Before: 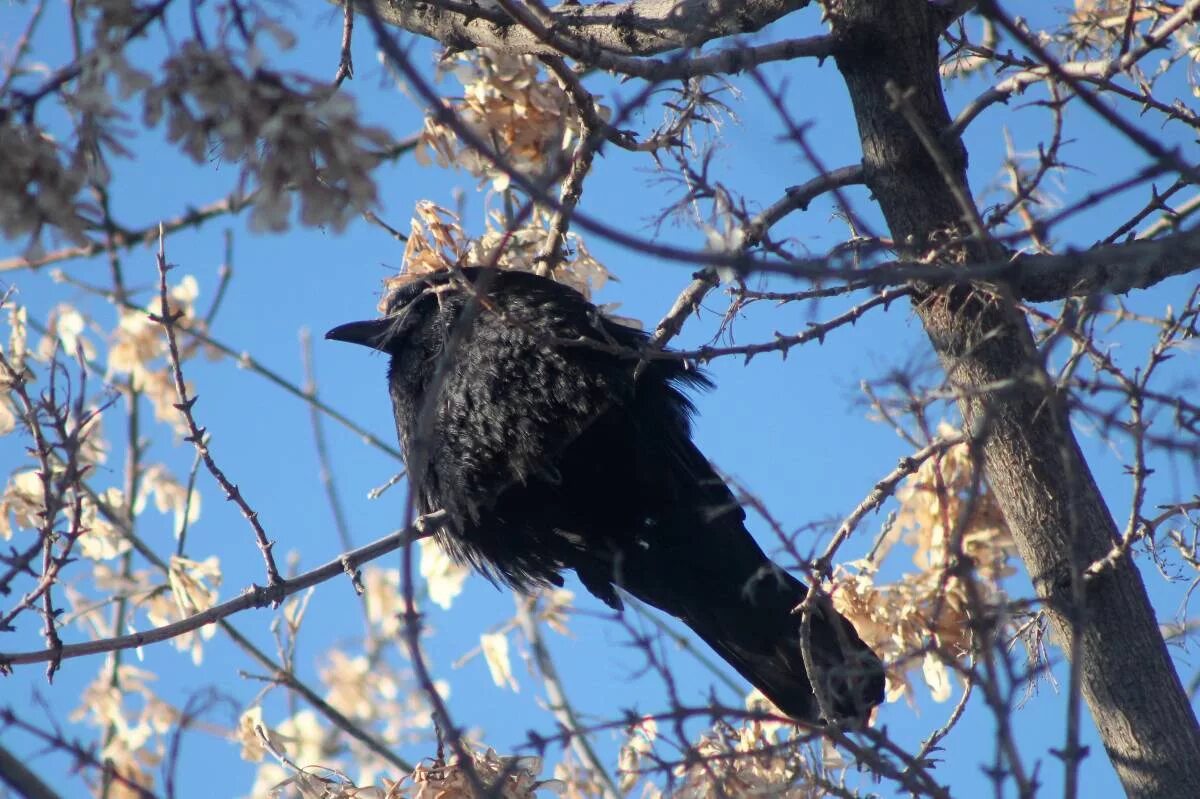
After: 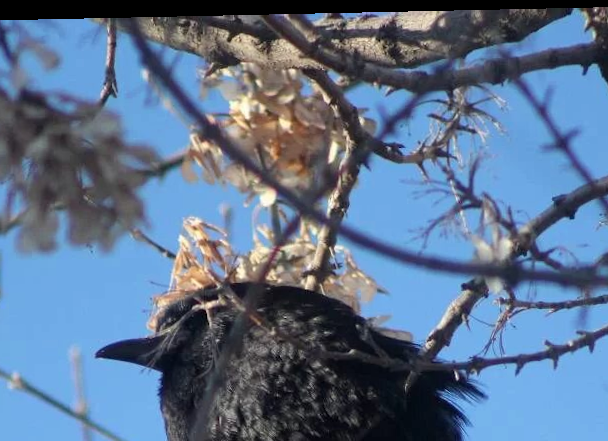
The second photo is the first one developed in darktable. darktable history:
crop: left 19.556%, right 30.401%, bottom 46.458%
rotate and perspective: rotation -1.24°, automatic cropping off
